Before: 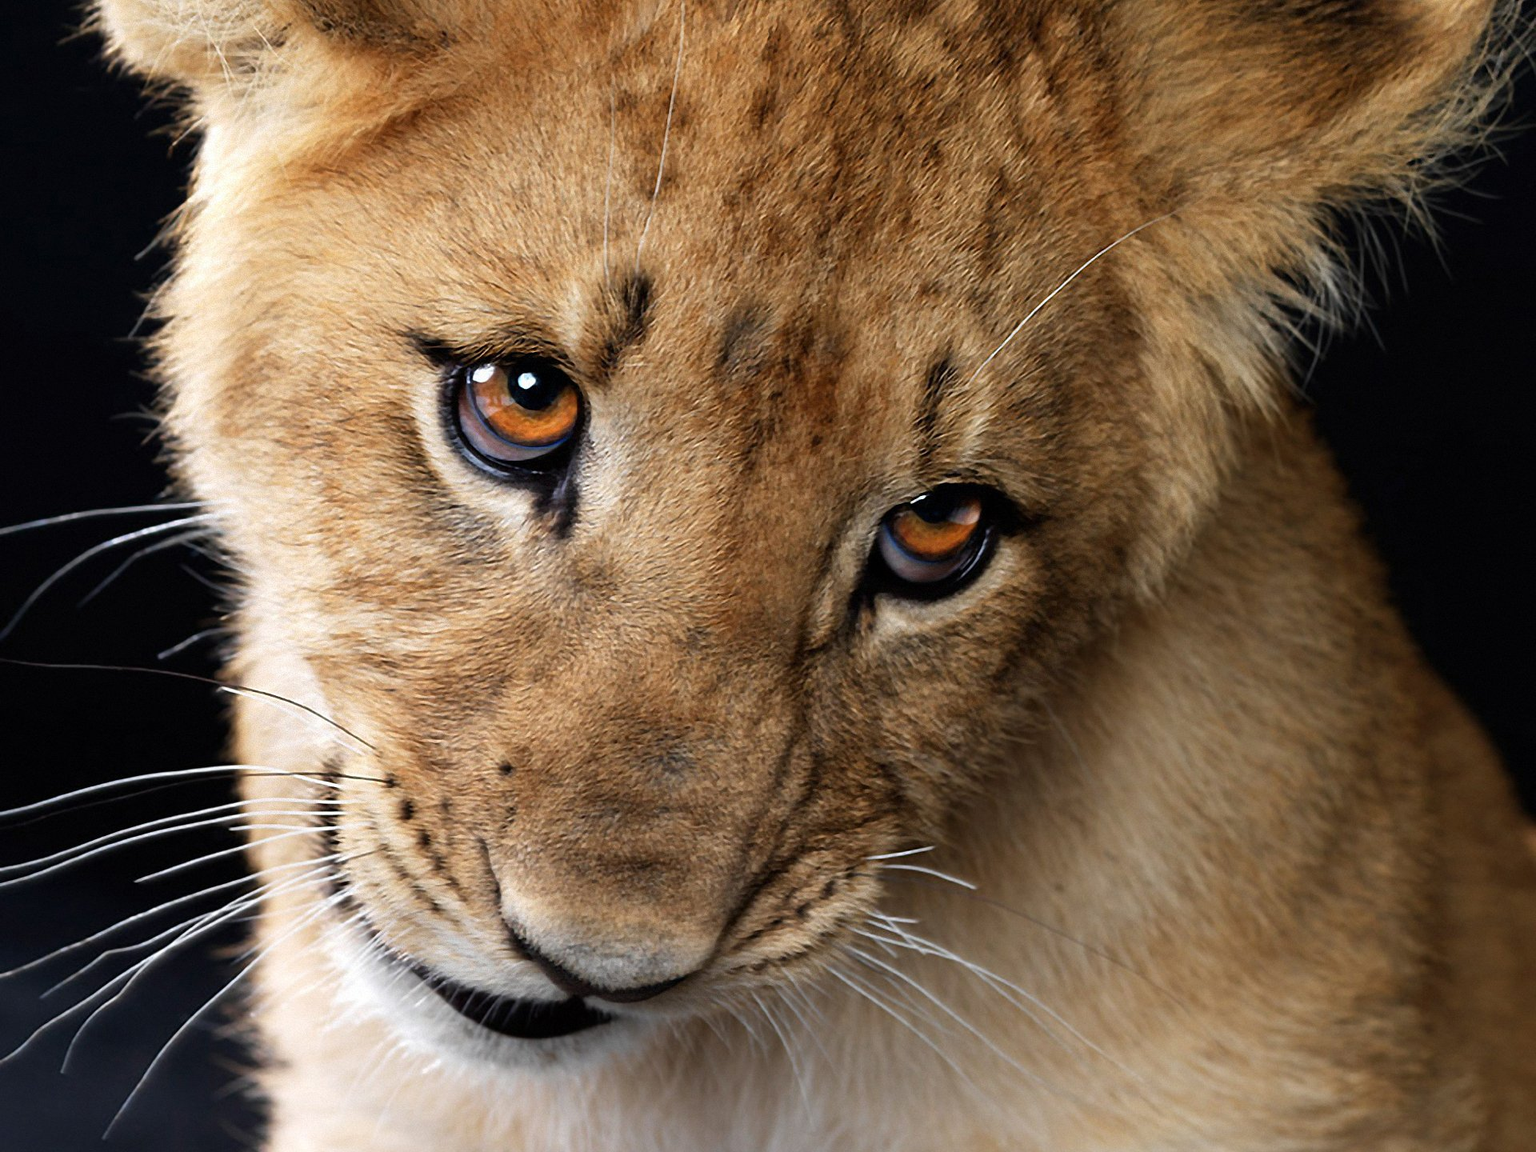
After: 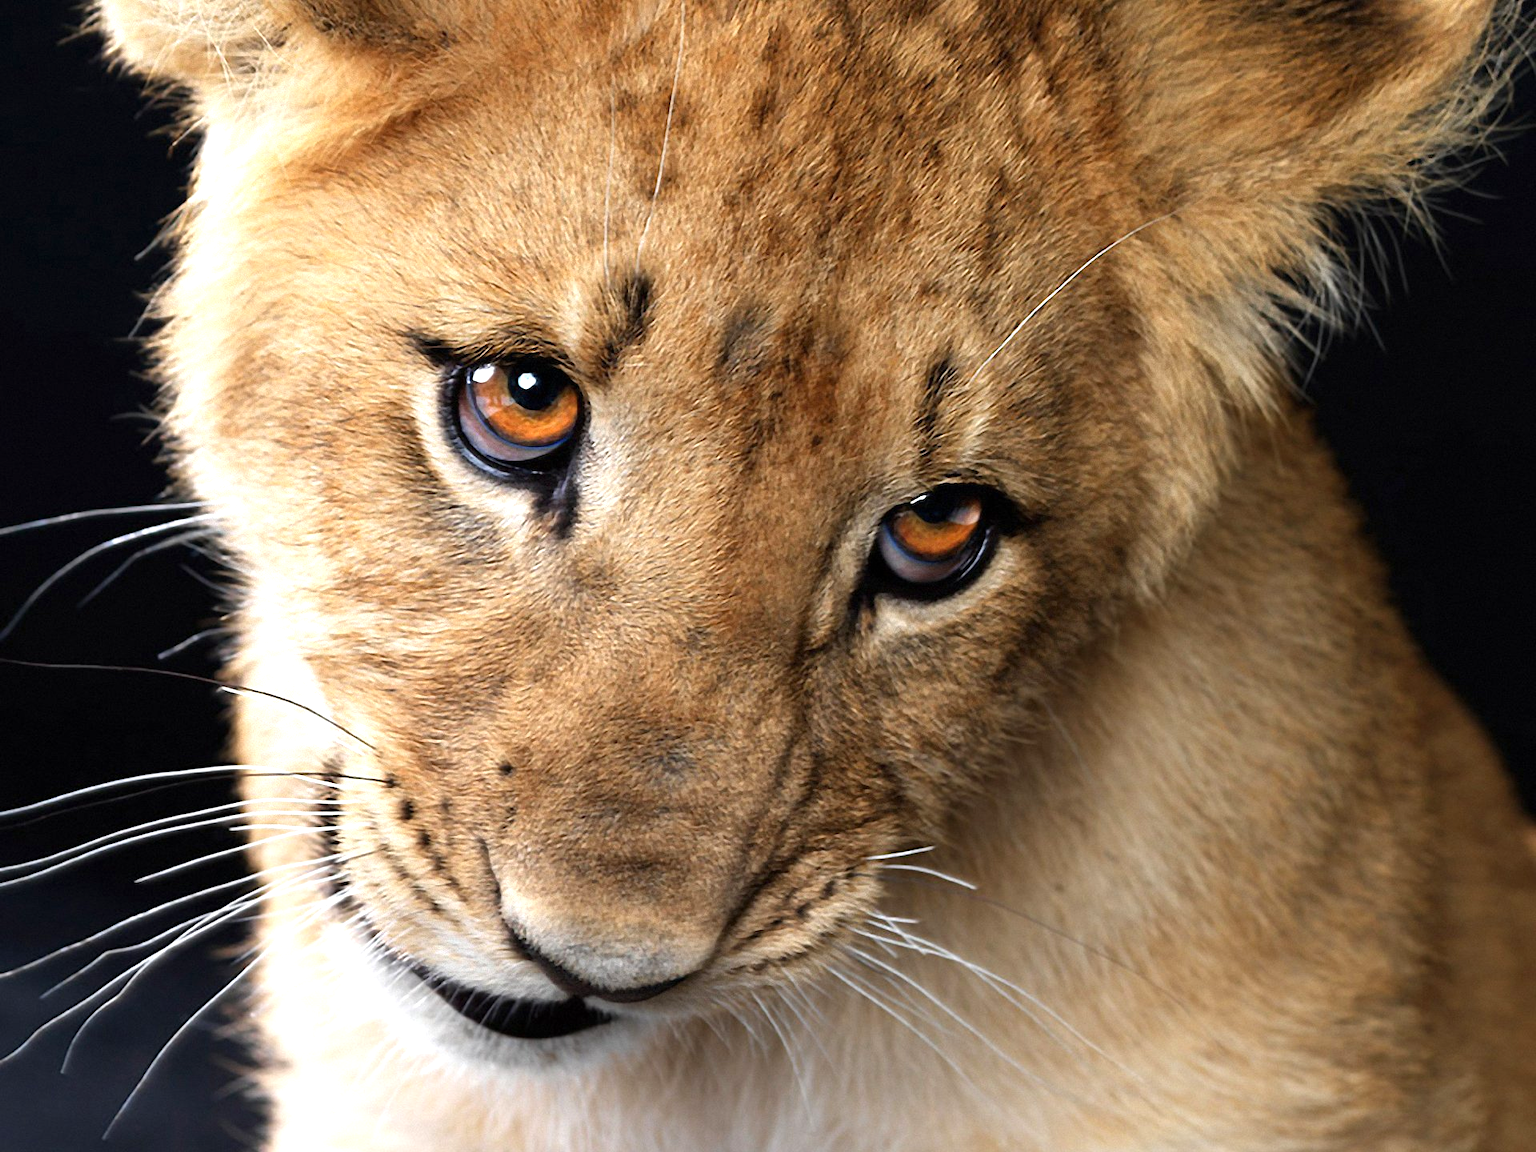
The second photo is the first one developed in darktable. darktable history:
exposure: exposure 0.523 EV, compensate highlight preservation false
